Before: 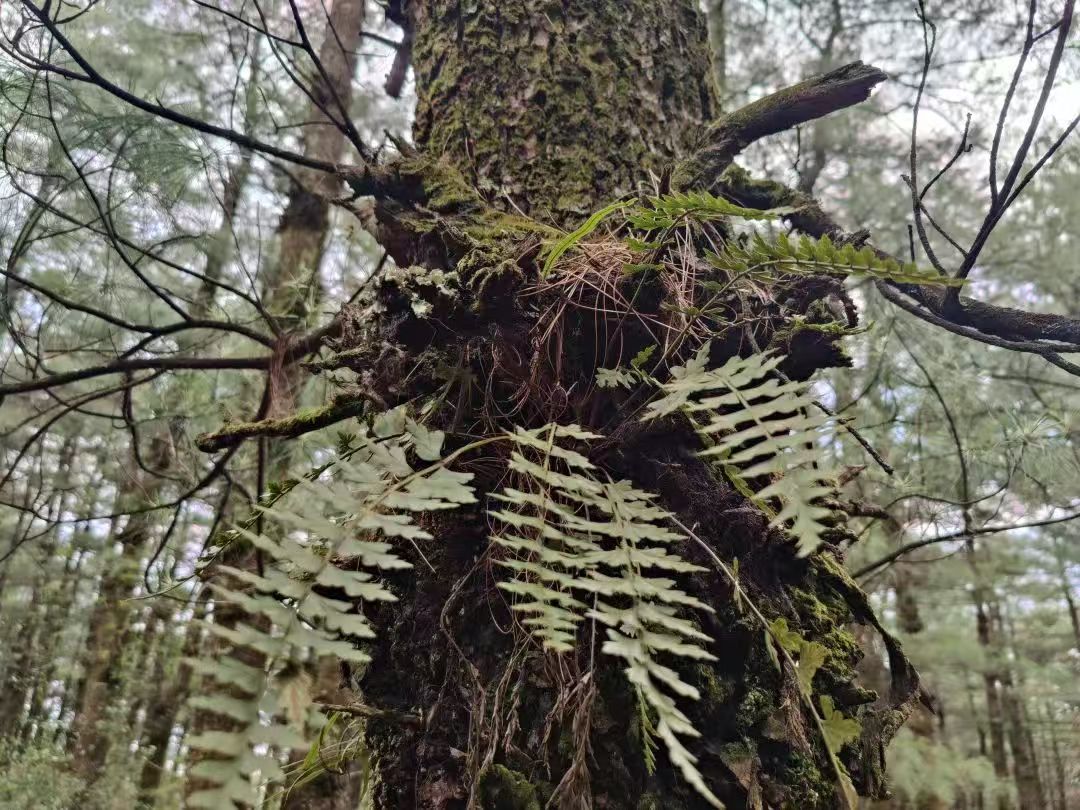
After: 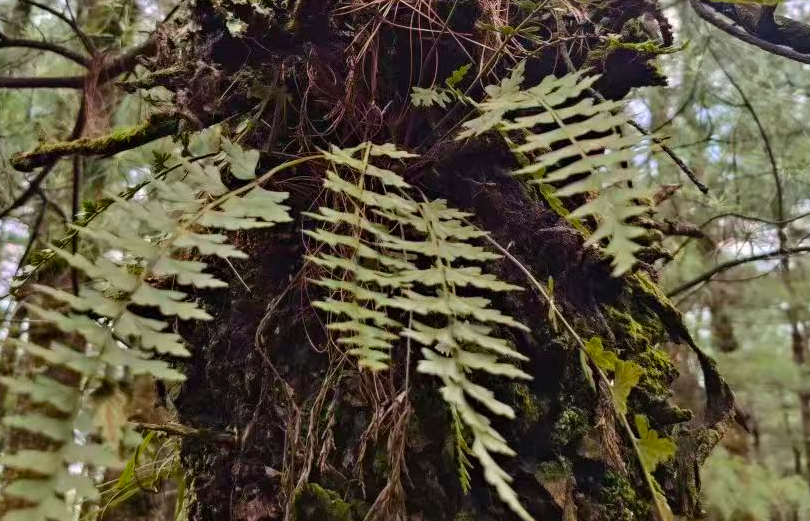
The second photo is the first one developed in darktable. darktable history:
crop and rotate: left 17.253%, top 34.773%, right 7.674%, bottom 0.816%
color balance rgb: shadows lift › chroma 1.015%, shadows lift › hue 28.32°, perceptual saturation grading › global saturation 29.818%, global vibrance 20.695%
